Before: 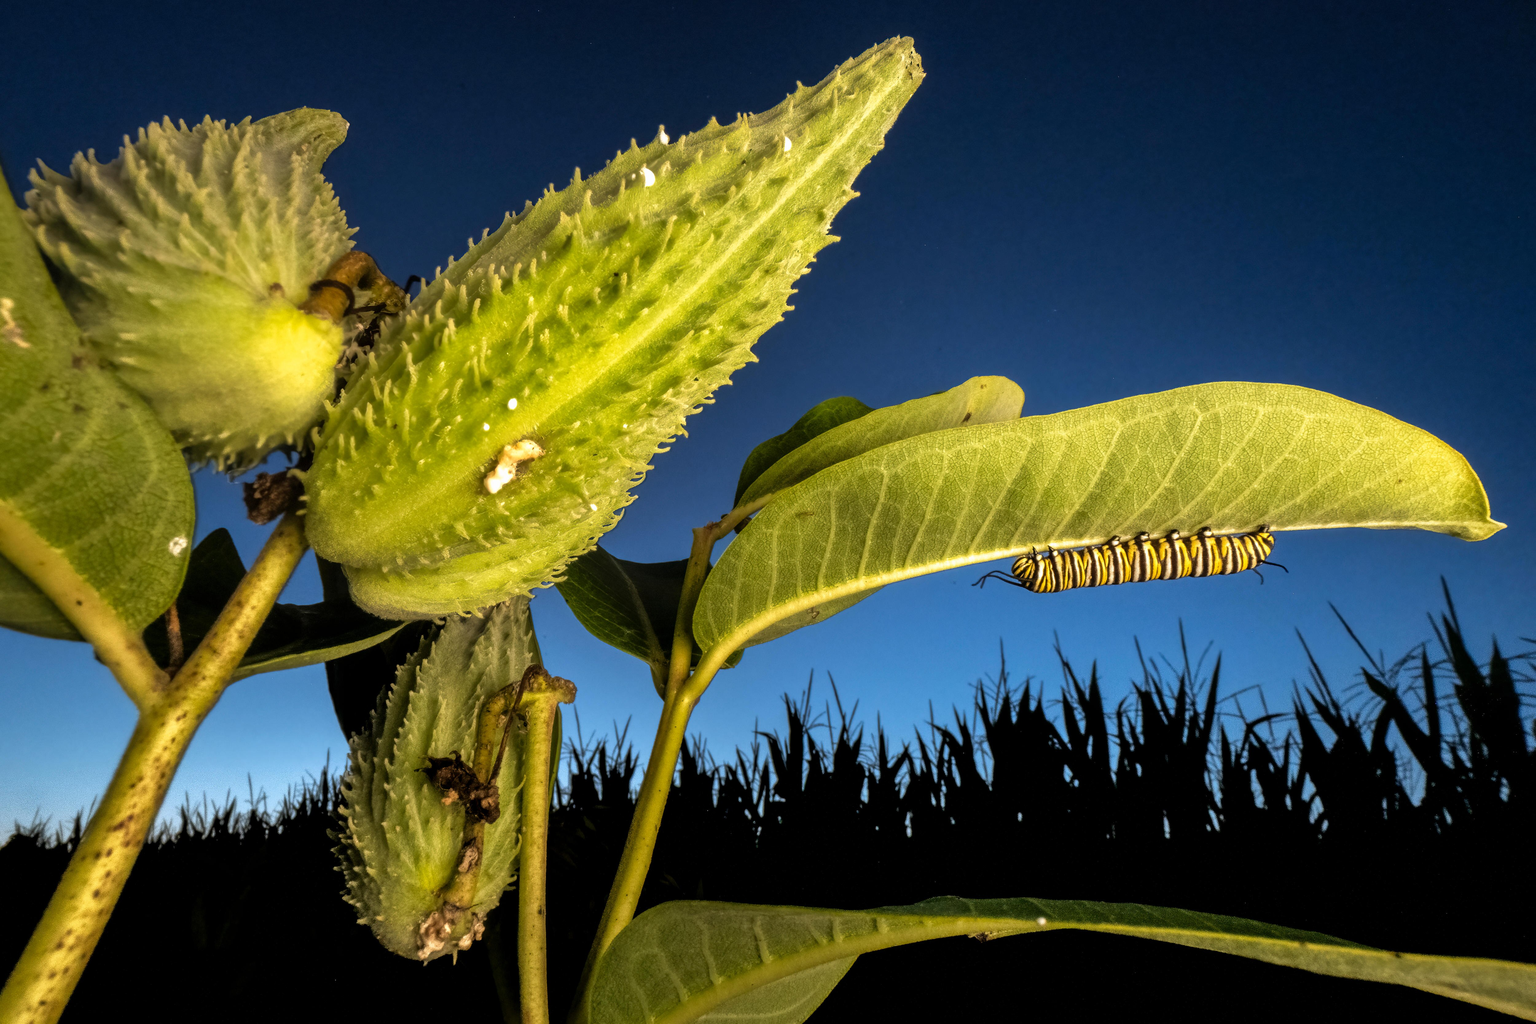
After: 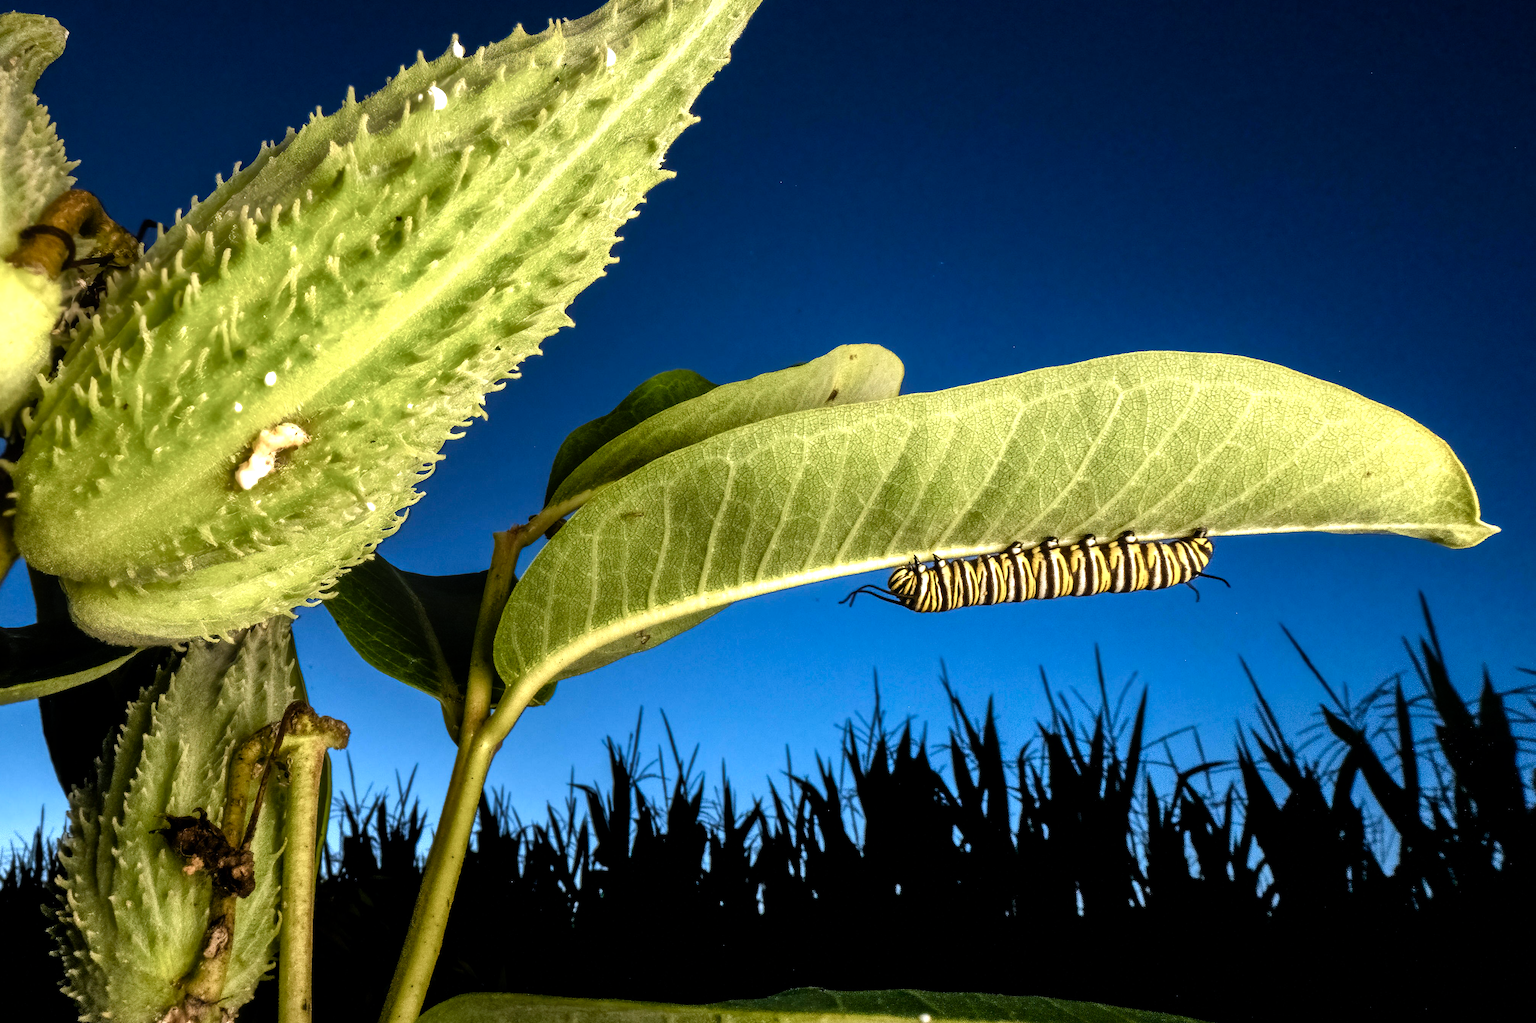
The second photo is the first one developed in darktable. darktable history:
color calibration: x 0.37, y 0.382, temperature 4313.32 K
color balance rgb: shadows lift › luminance -20%, power › hue 72.24°, highlights gain › luminance 15%, global offset › hue 171.6°, perceptual saturation grading › highlights -30%, perceptual saturation grading › shadows 20%, global vibrance 30%, contrast 10%
crop: left 19.159%, top 9.58%, bottom 9.58%
